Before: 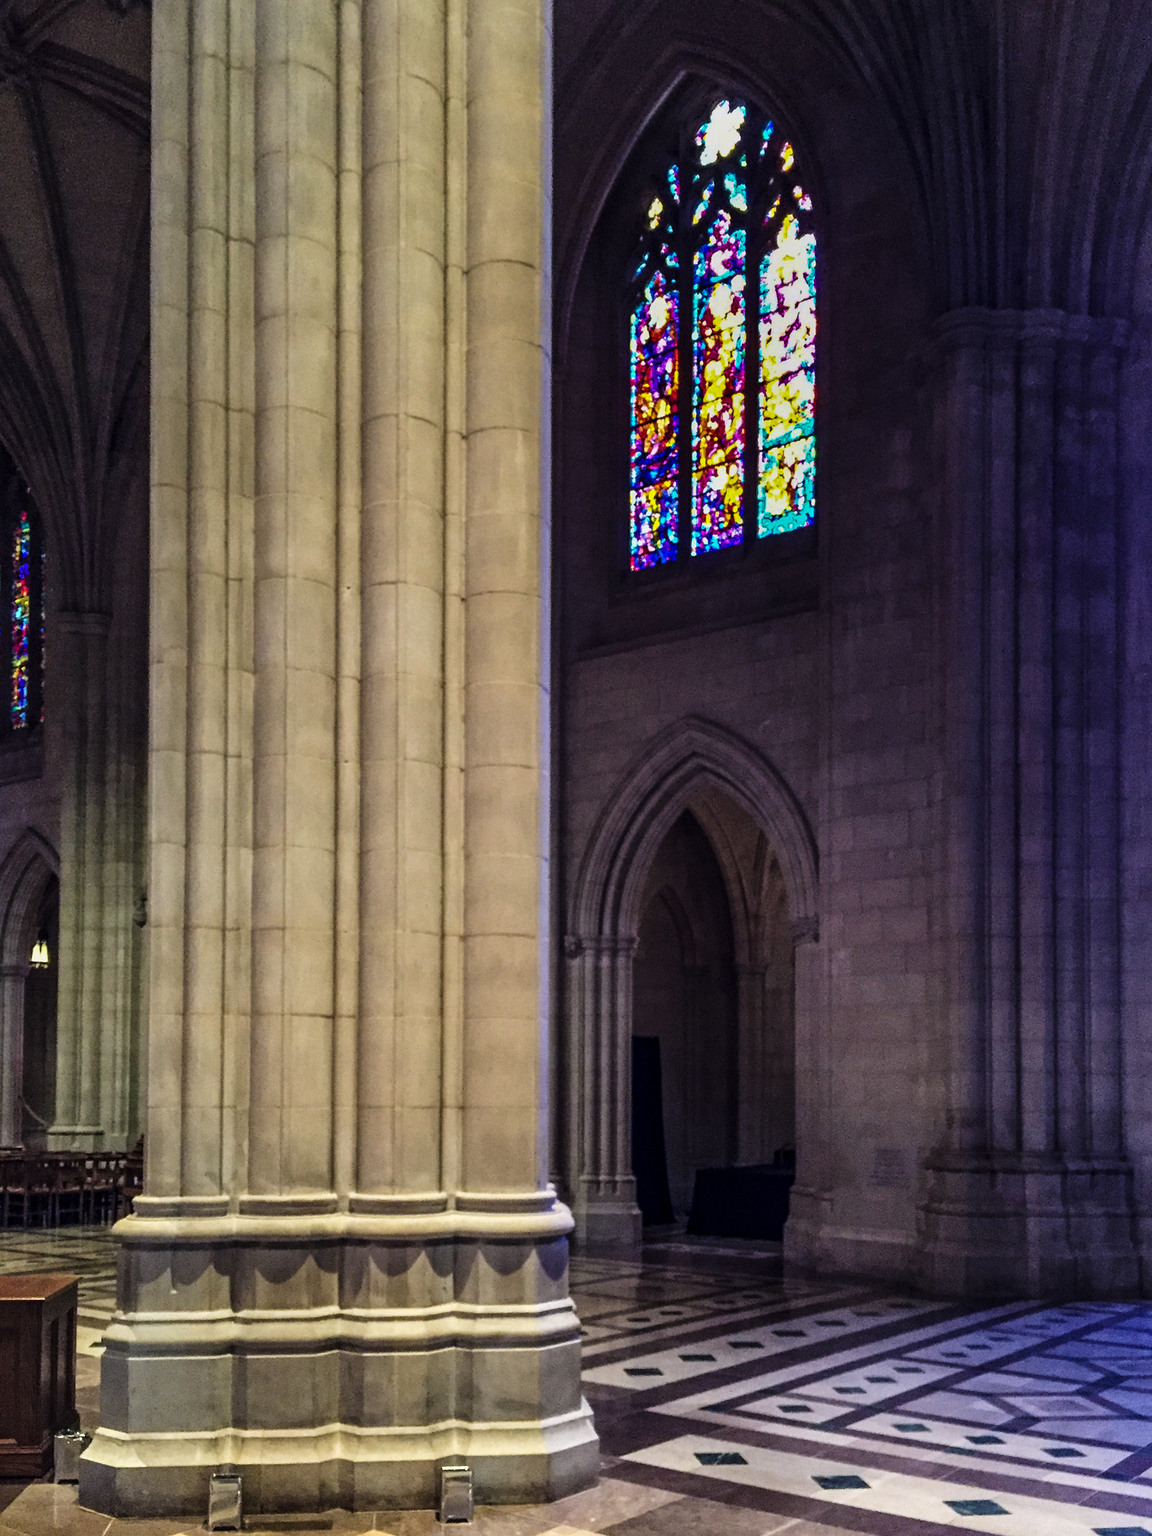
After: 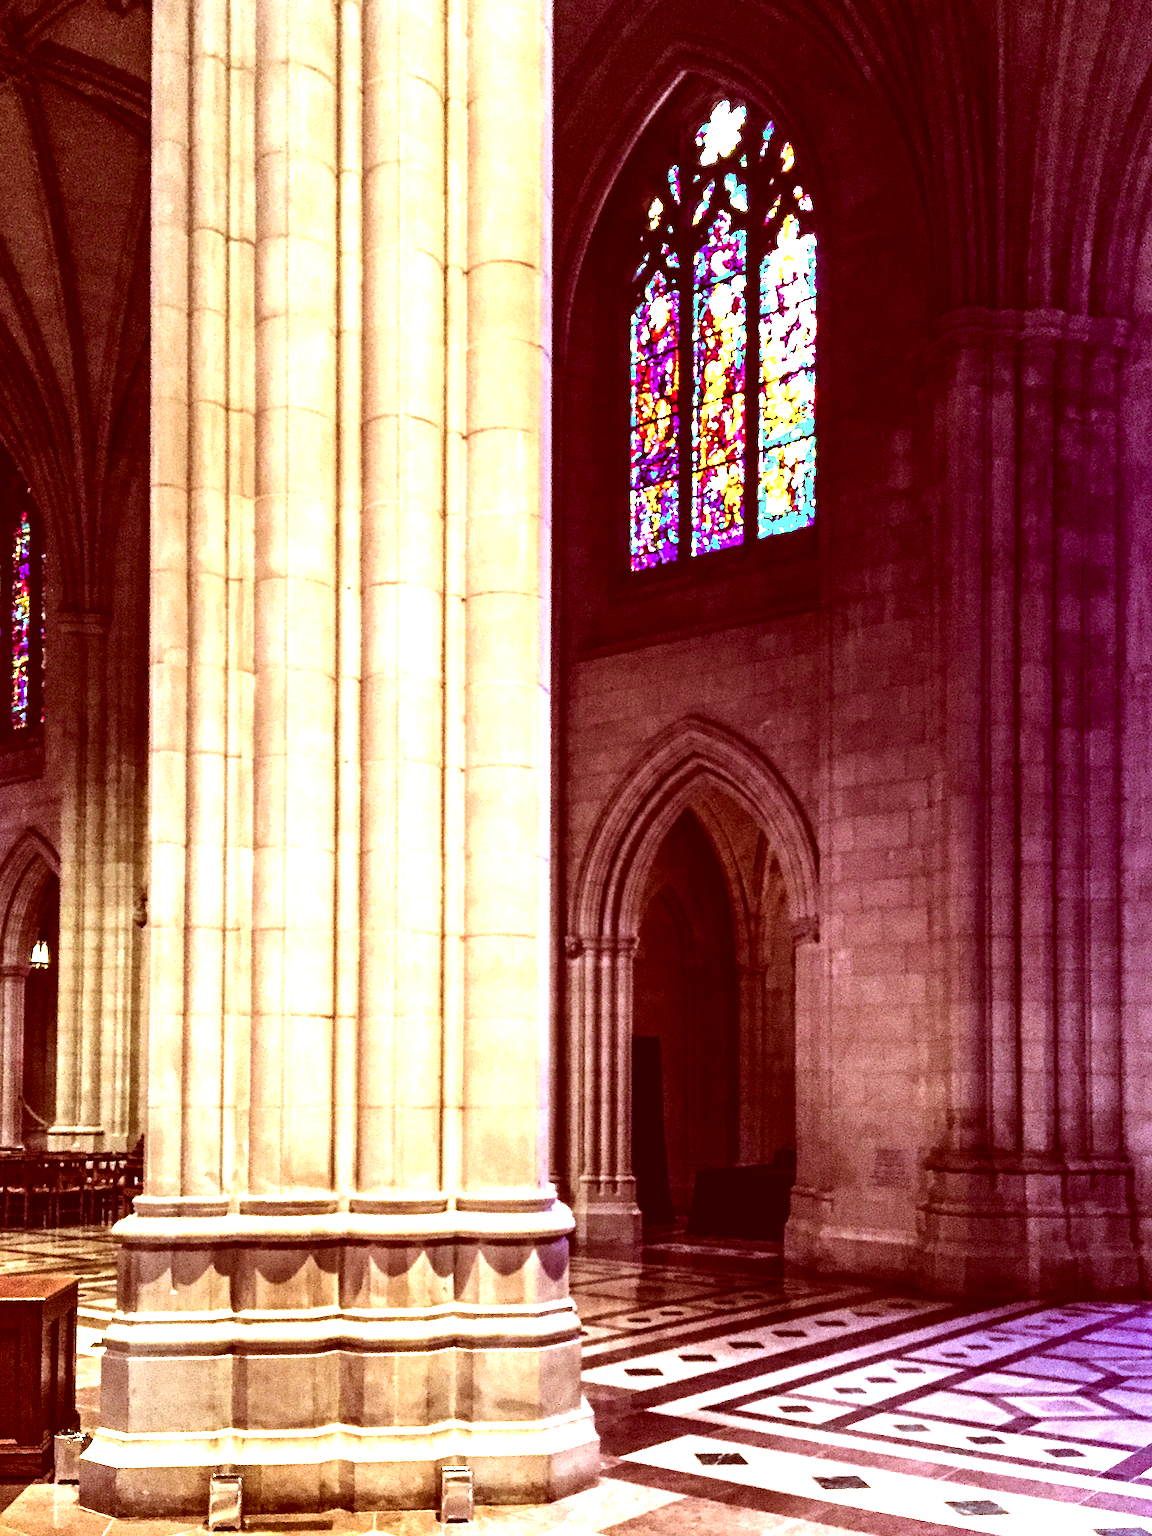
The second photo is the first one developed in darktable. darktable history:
exposure: black level correction 0, exposure 1.35 EV, compensate exposure bias true, compensate highlight preservation false
color contrast: green-magenta contrast 1.1, blue-yellow contrast 1.1, unbound 0
color correction: highlights a* 9.03, highlights b* 8.71, shadows a* 40, shadows b* 40, saturation 0.8
tone equalizer: -8 EV -0.75 EV, -7 EV -0.7 EV, -6 EV -0.6 EV, -5 EV -0.4 EV, -3 EV 0.4 EV, -2 EV 0.6 EV, -1 EV 0.7 EV, +0 EV 0.75 EV, edges refinement/feathering 500, mask exposure compensation -1.57 EV, preserve details no
